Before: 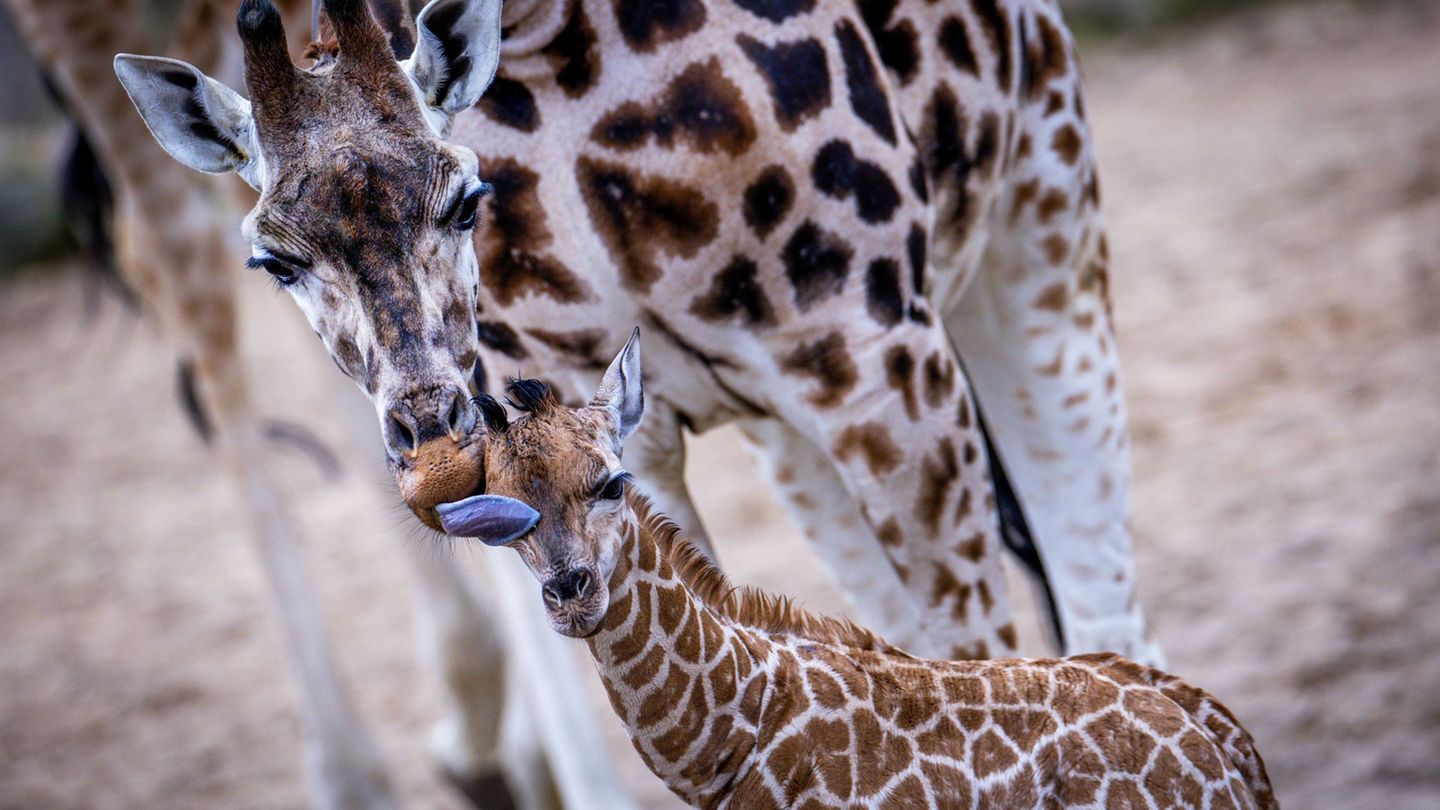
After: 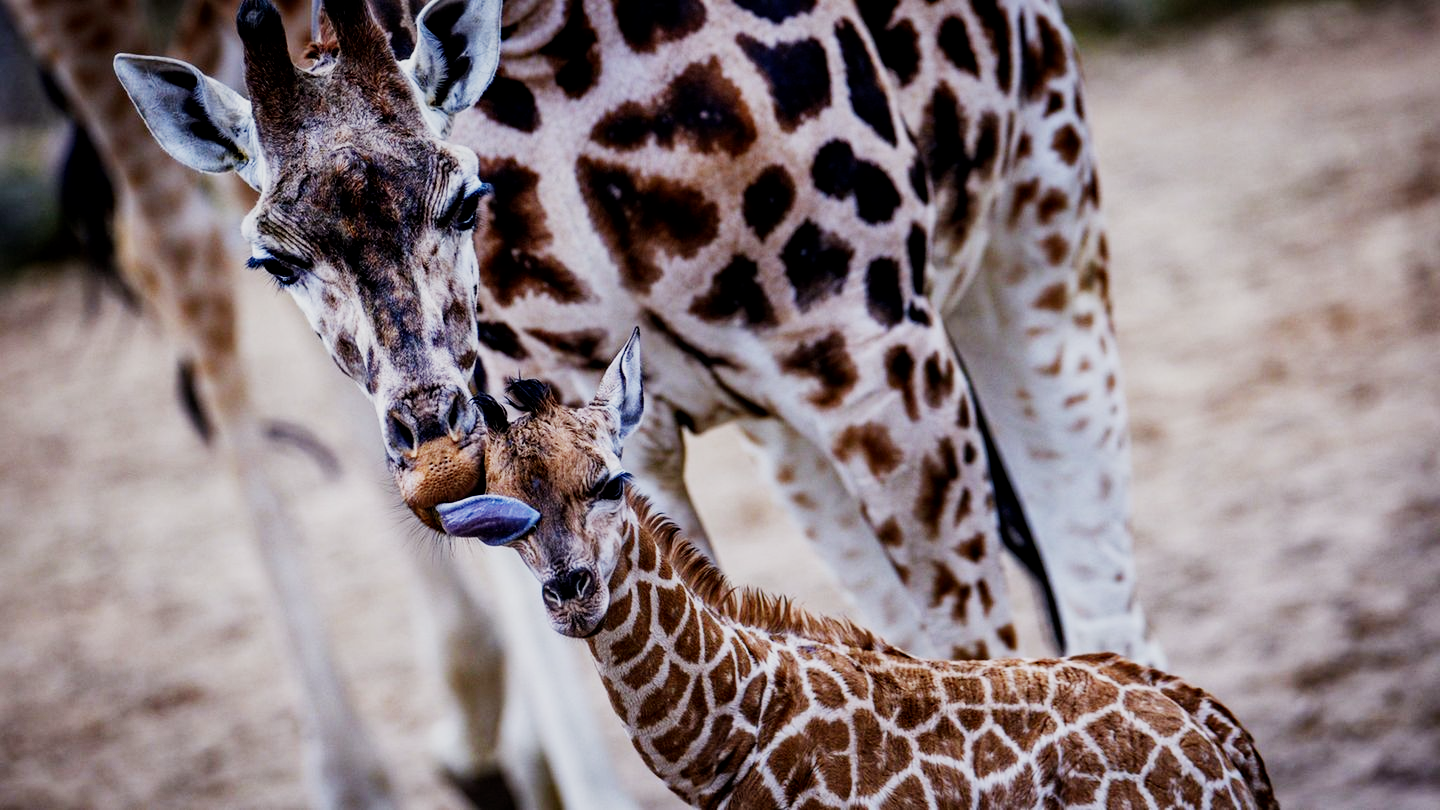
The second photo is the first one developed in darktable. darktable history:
sigmoid: contrast 1.7, skew -0.2, preserve hue 0%, red attenuation 0.1, red rotation 0.035, green attenuation 0.1, green rotation -0.017, blue attenuation 0.15, blue rotation -0.052, base primaries Rec2020
haze removal: compatibility mode true, adaptive false
local contrast: mode bilateral grid, contrast 20, coarseness 50, detail 120%, midtone range 0.2
